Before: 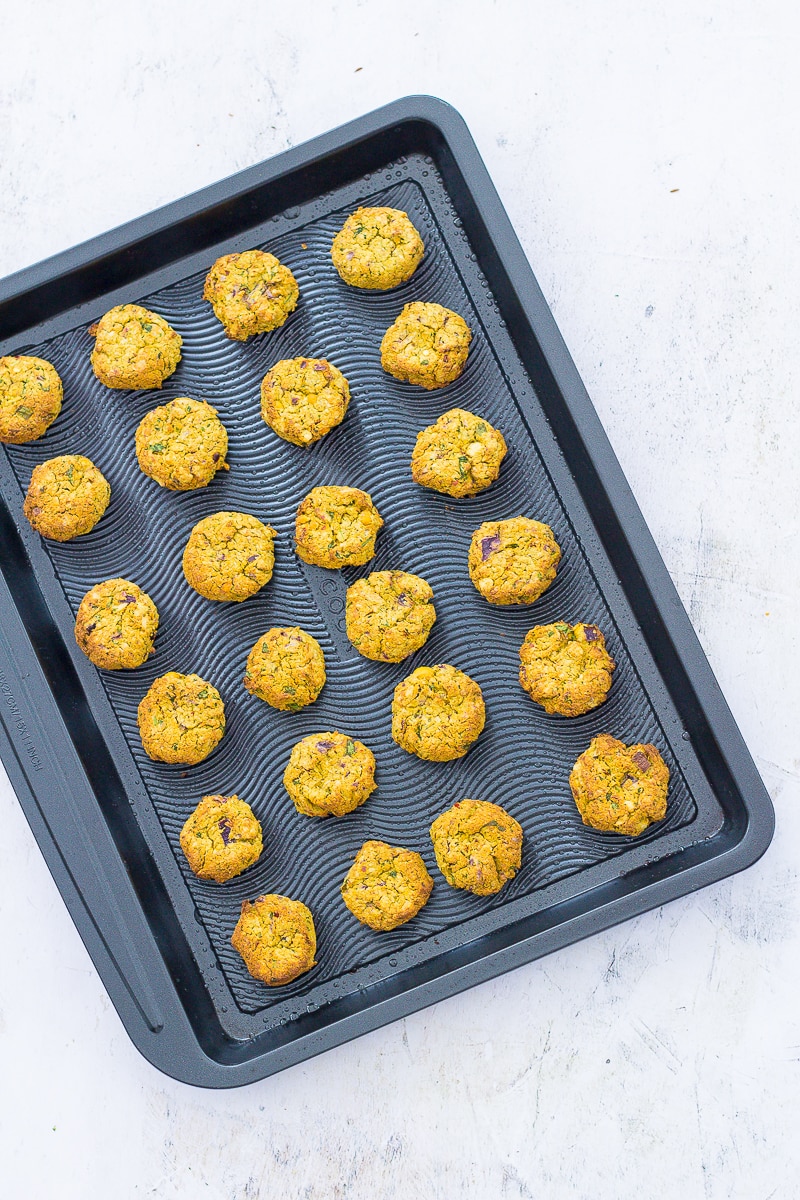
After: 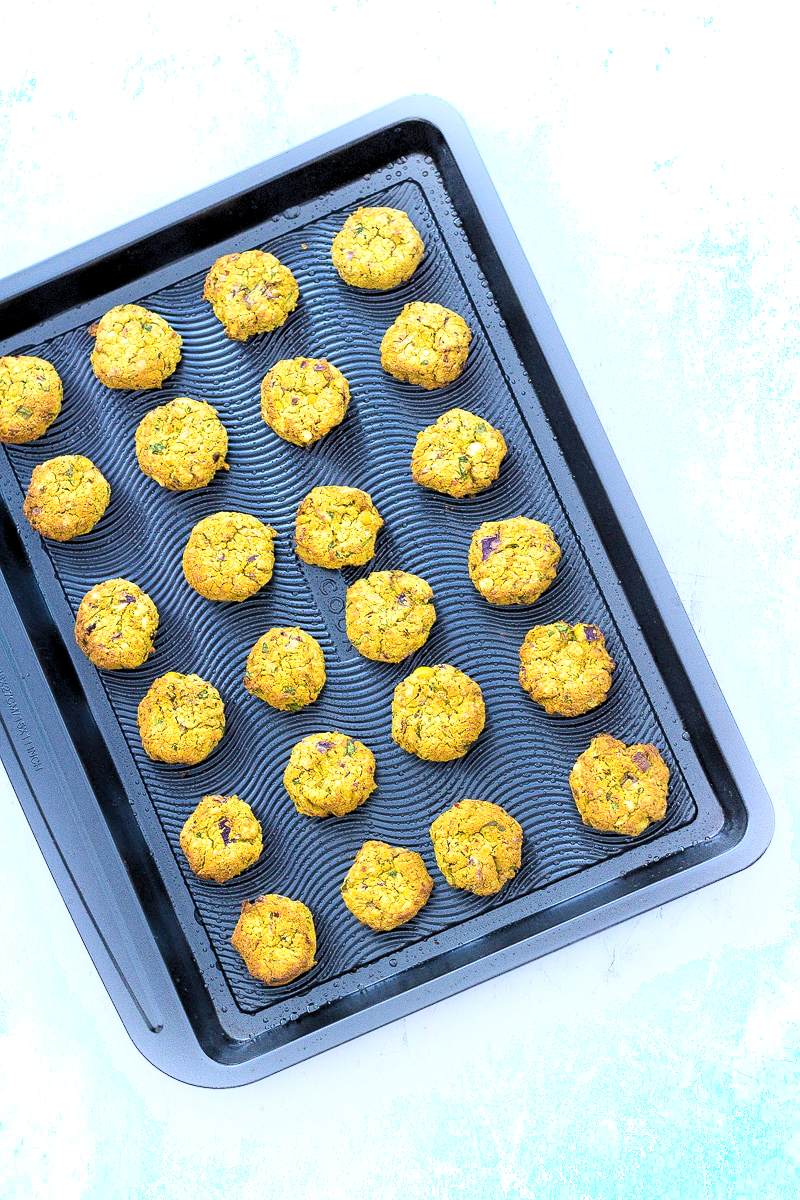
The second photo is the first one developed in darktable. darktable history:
shadows and highlights: shadows -90, highlights 90, soften with gaussian
levels: levels [0.055, 0.477, 0.9]
color calibration: output R [0.994, 0.059, -0.119, 0], output G [-0.036, 1.09, -0.119, 0], output B [0.078, -0.108, 0.961, 0], illuminant custom, x 0.371, y 0.382, temperature 4281.14 K
